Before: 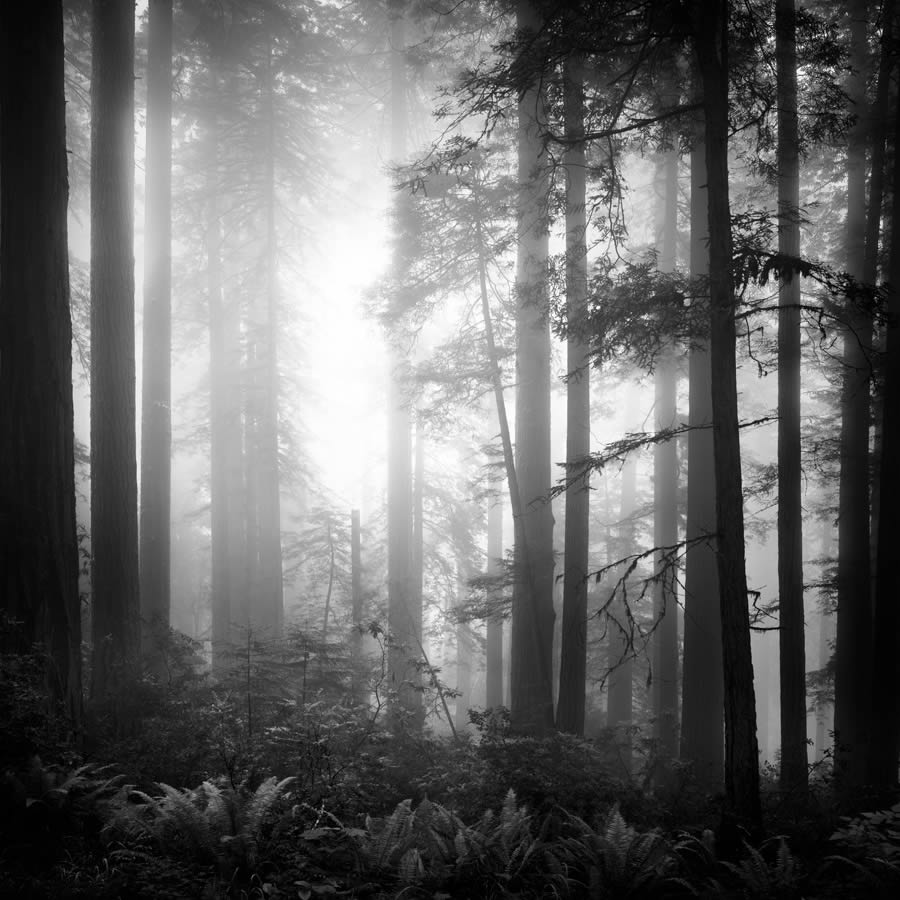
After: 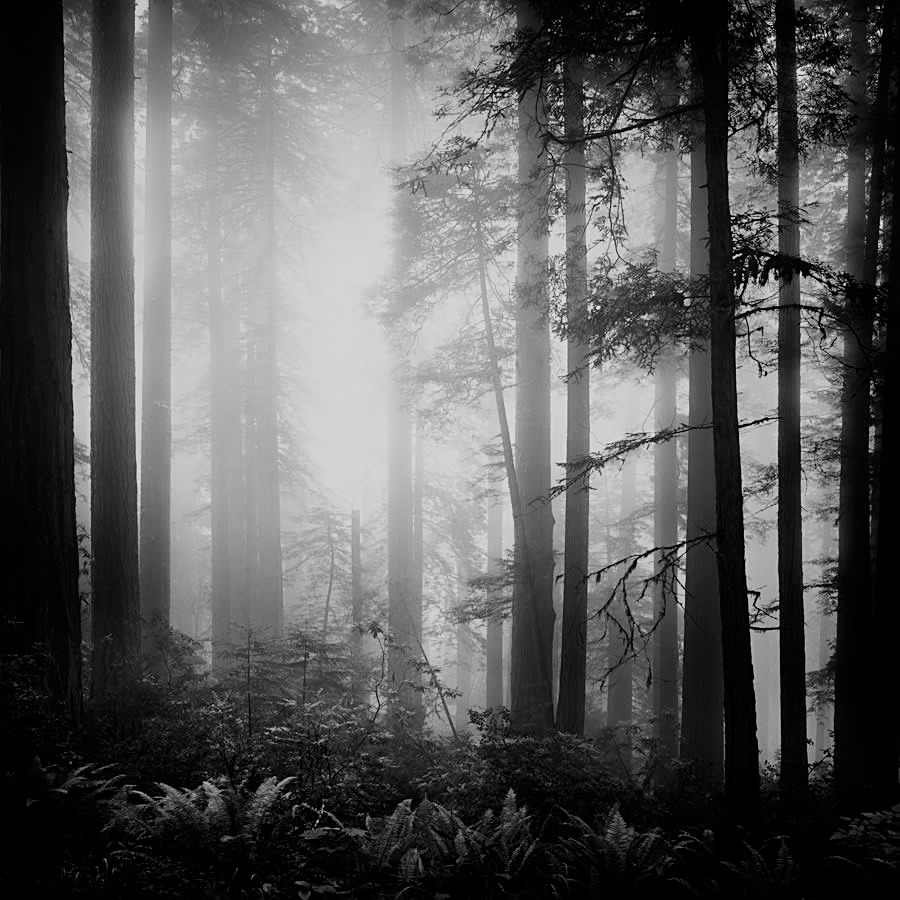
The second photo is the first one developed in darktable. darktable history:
color zones: curves: ch0 [(0.25, 0.5) (0.636, 0.25) (0.75, 0.5)]
filmic rgb: black relative exposure -7.65 EV, white relative exposure 4.56 EV, hardness 3.61
sharpen: on, module defaults
